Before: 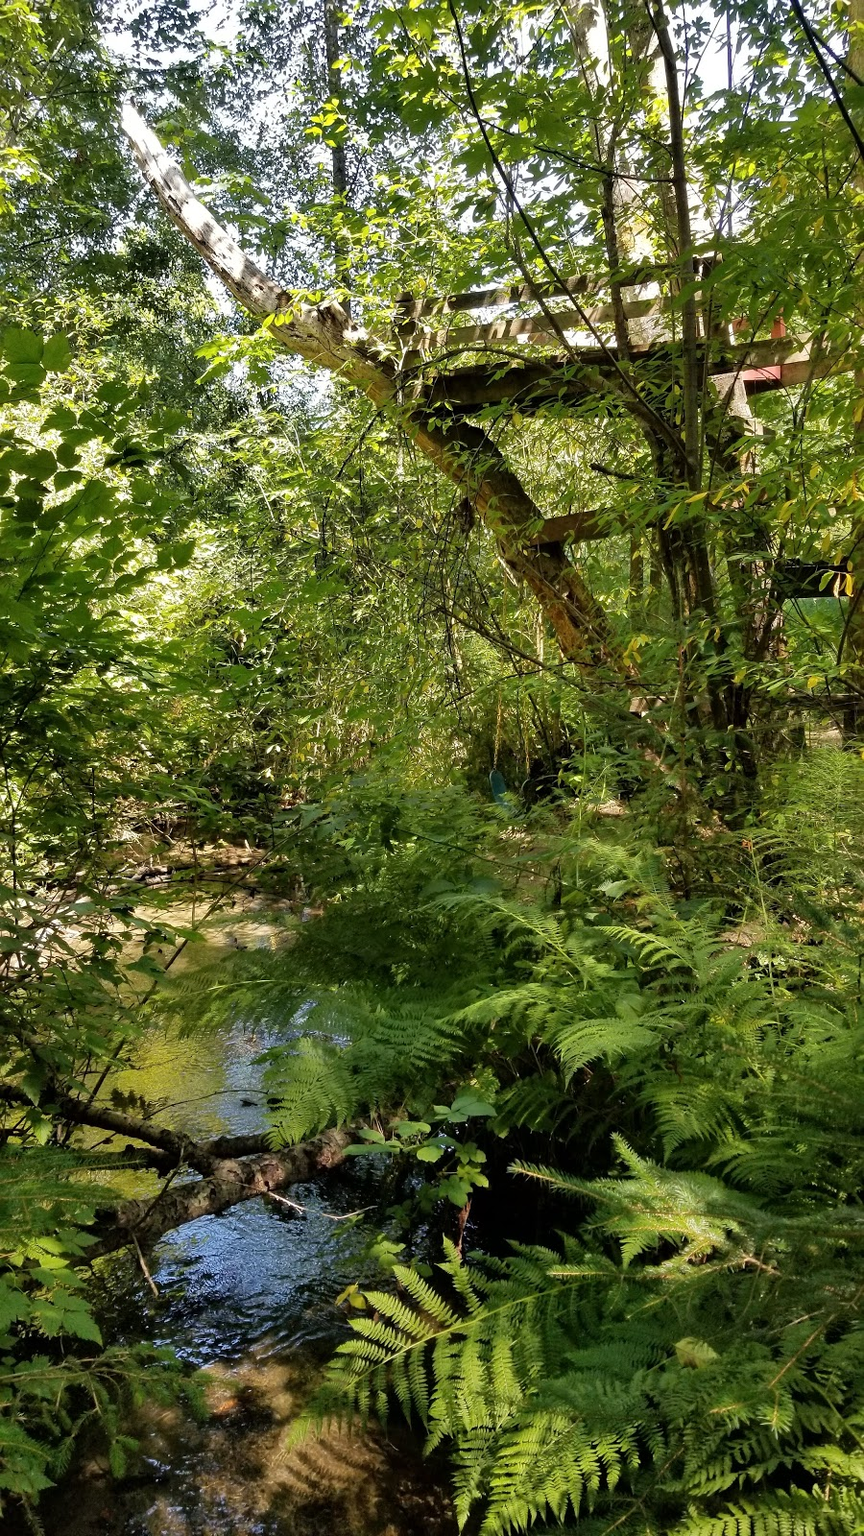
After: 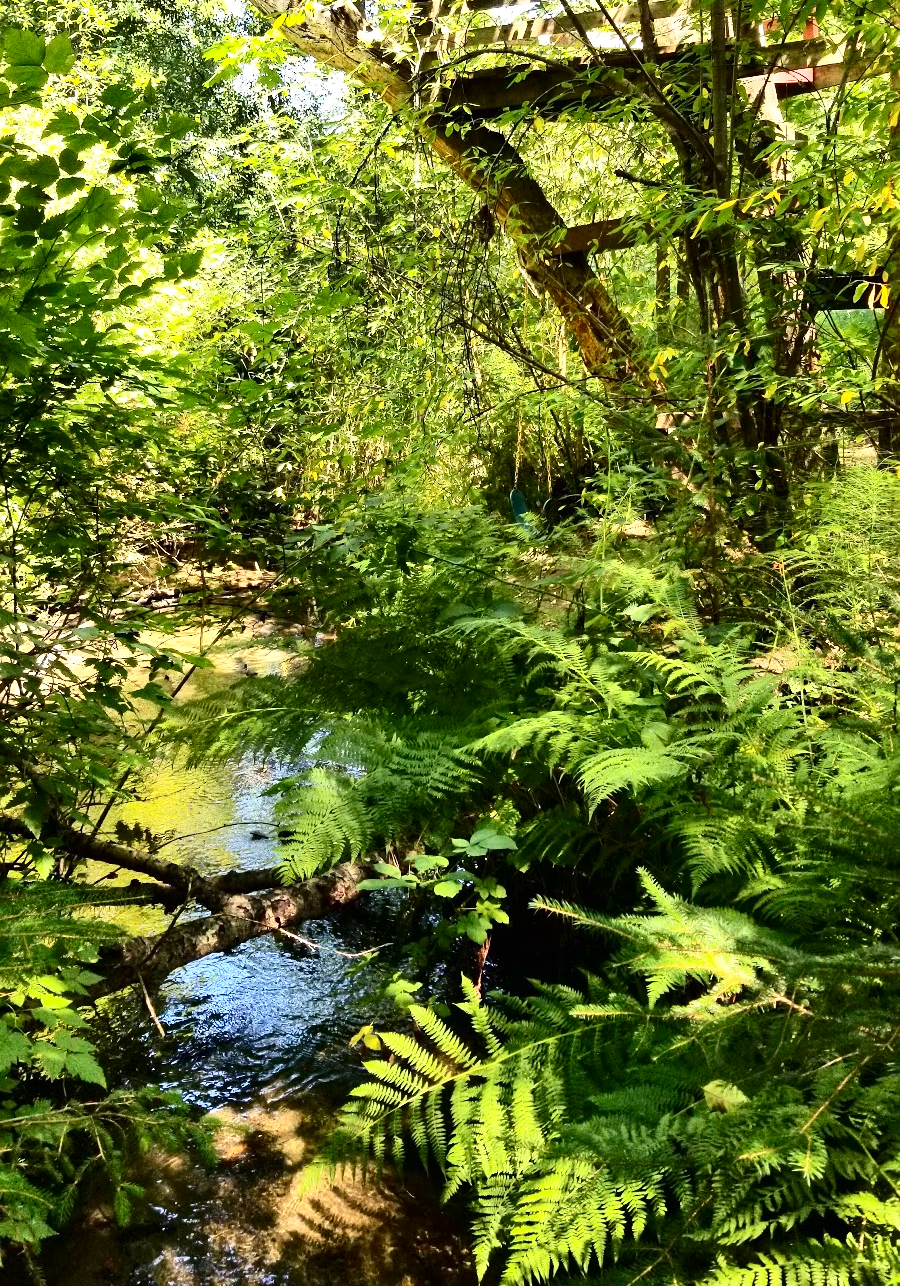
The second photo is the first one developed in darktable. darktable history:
crop and rotate: top 19.613%
exposure: black level correction 0, exposure 0.679 EV, compensate exposure bias true, compensate highlight preservation false
contrast brightness saturation: contrast 0.396, brightness 0.104, saturation 0.213
